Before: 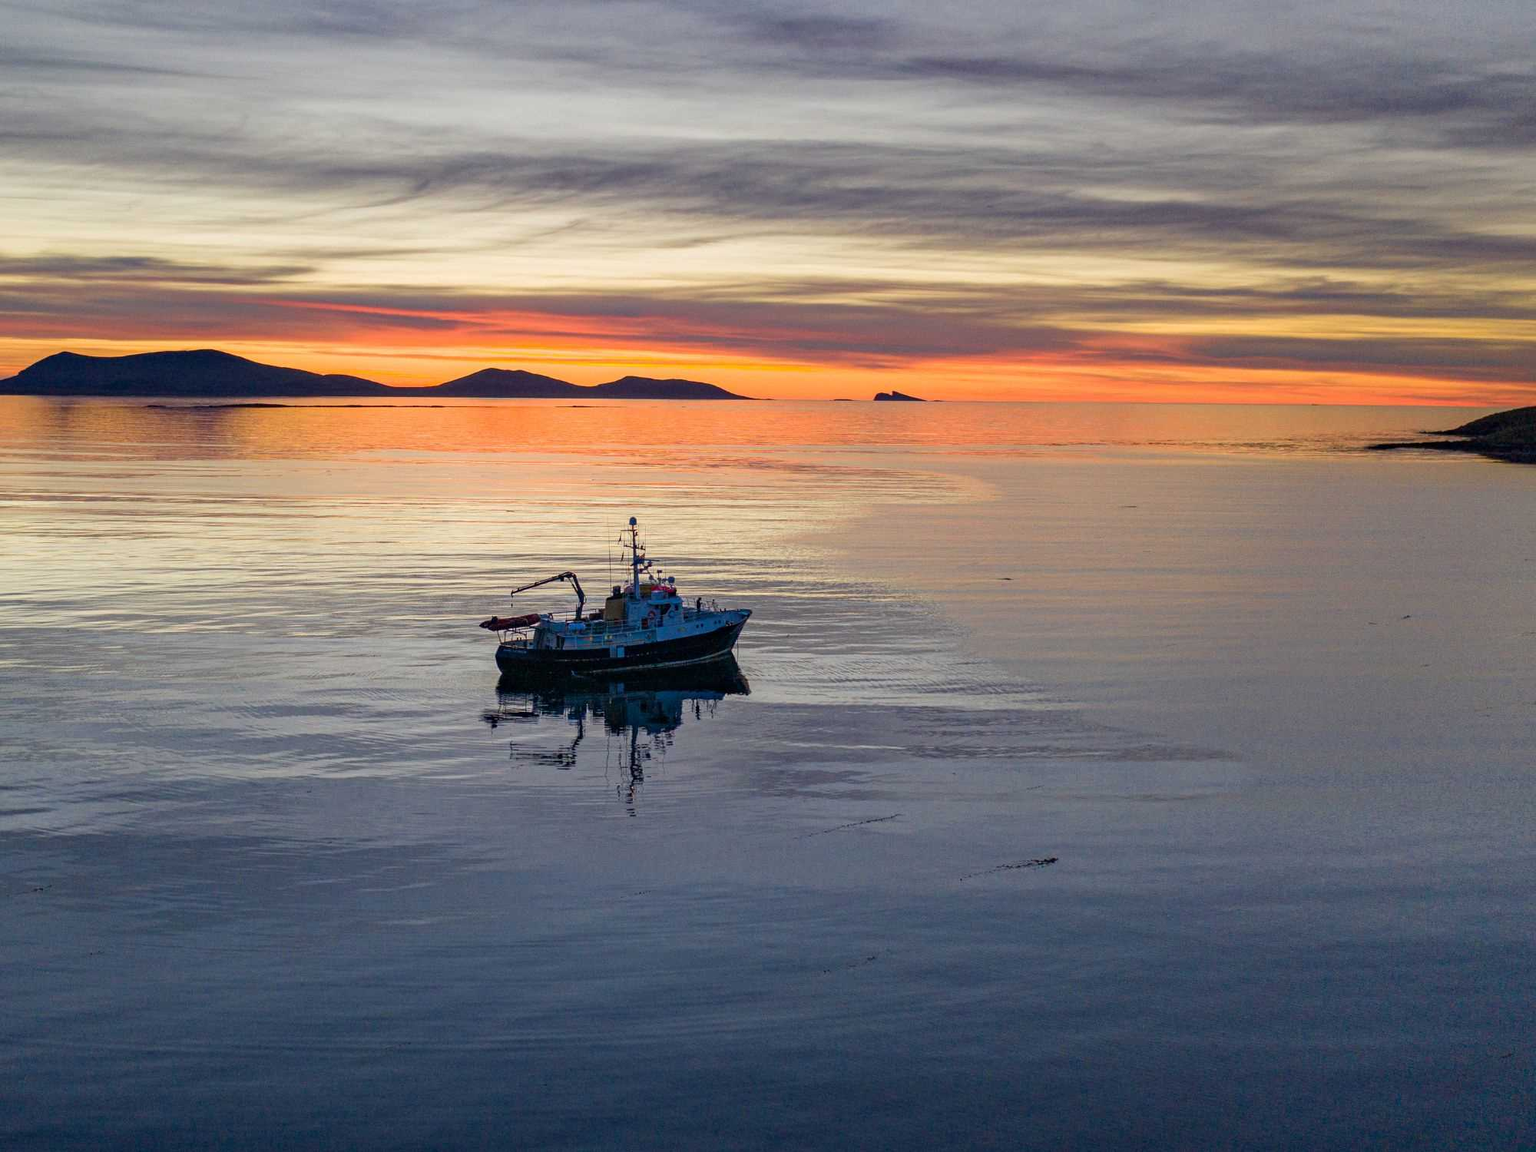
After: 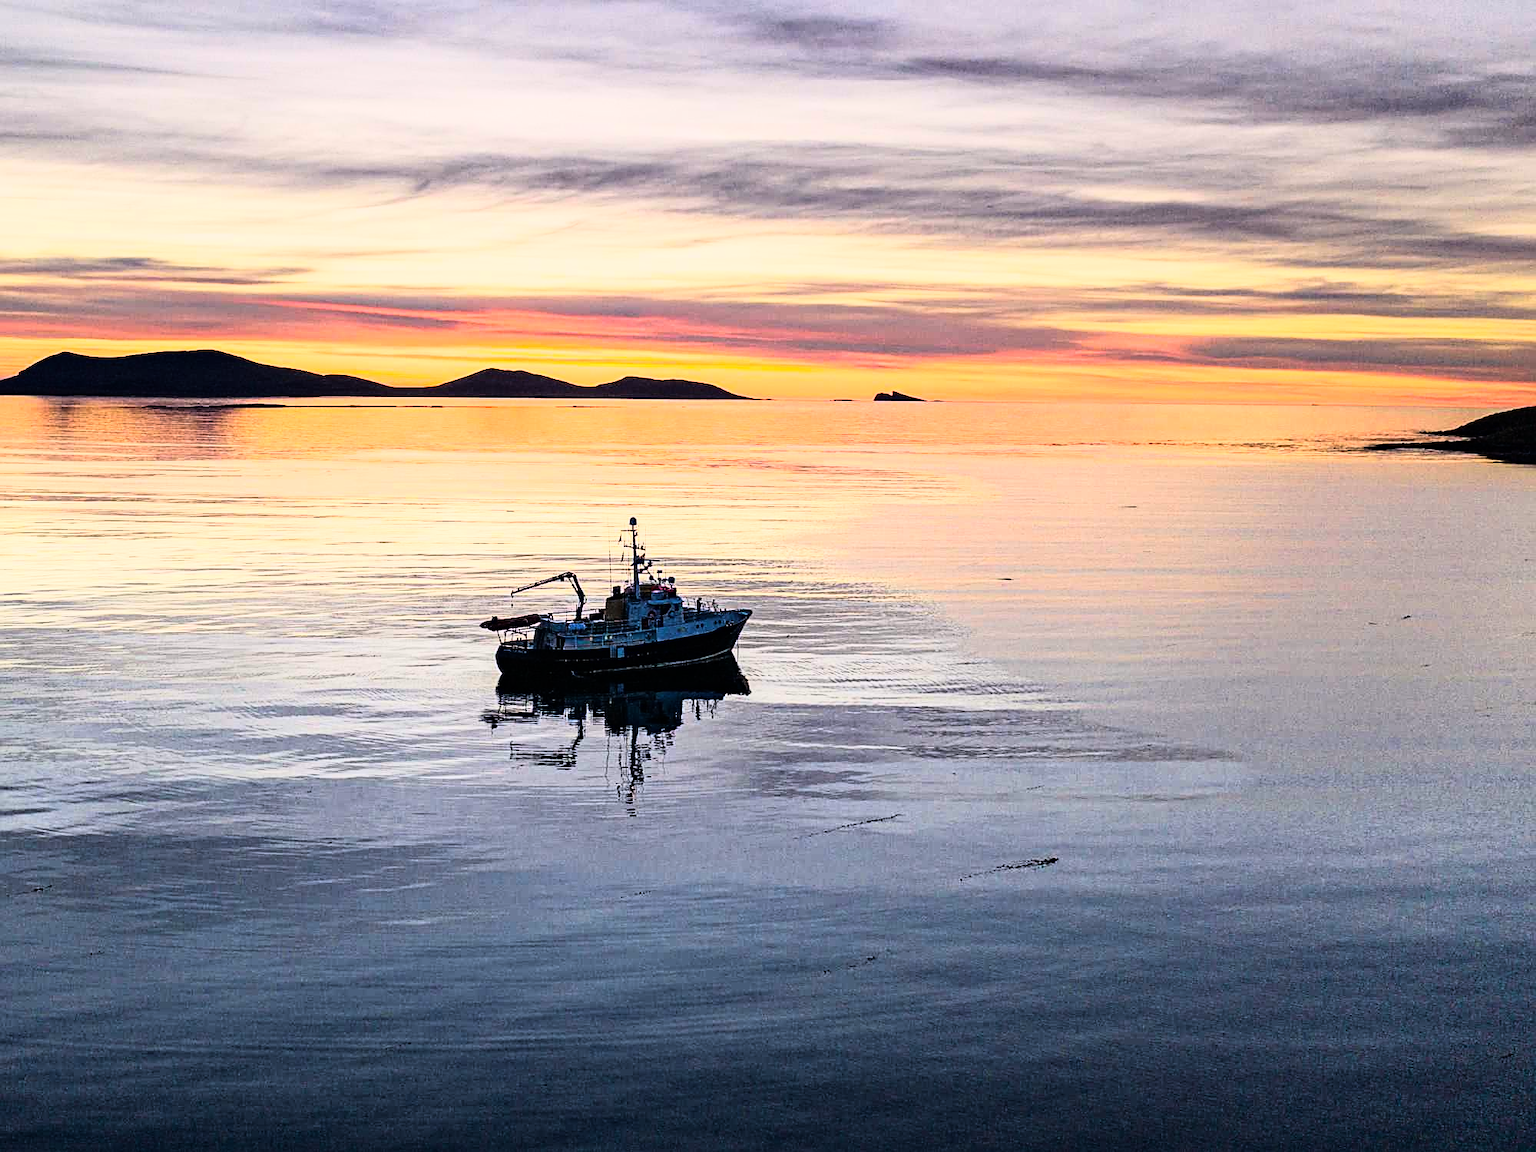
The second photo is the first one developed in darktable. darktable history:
graduated density: density 0.38 EV, hardness 21%, rotation -6.11°, saturation 32%
sharpen: on, module defaults
rgb curve: curves: ch0 [(0, 0) (0.21, 0.15) (0.24, 0.21) (0.5, 0.75) (0.75, 0.96) (0.89, 0.99) (1, 1)]; ch1 [(0, 0.02) (0.21, 0.13) (0.25, 0.2) (0.5, 0.67) (0.75, 0.9) (0.89, 0.97) (1, 1)]; ch2 [(0, 0.02) (0.21, 0.13) (0.25, 0.2) (0.5, 0.67) (0.75, 0.9) (0.89, 0.97) (1, 1)], compensate middle gray true
